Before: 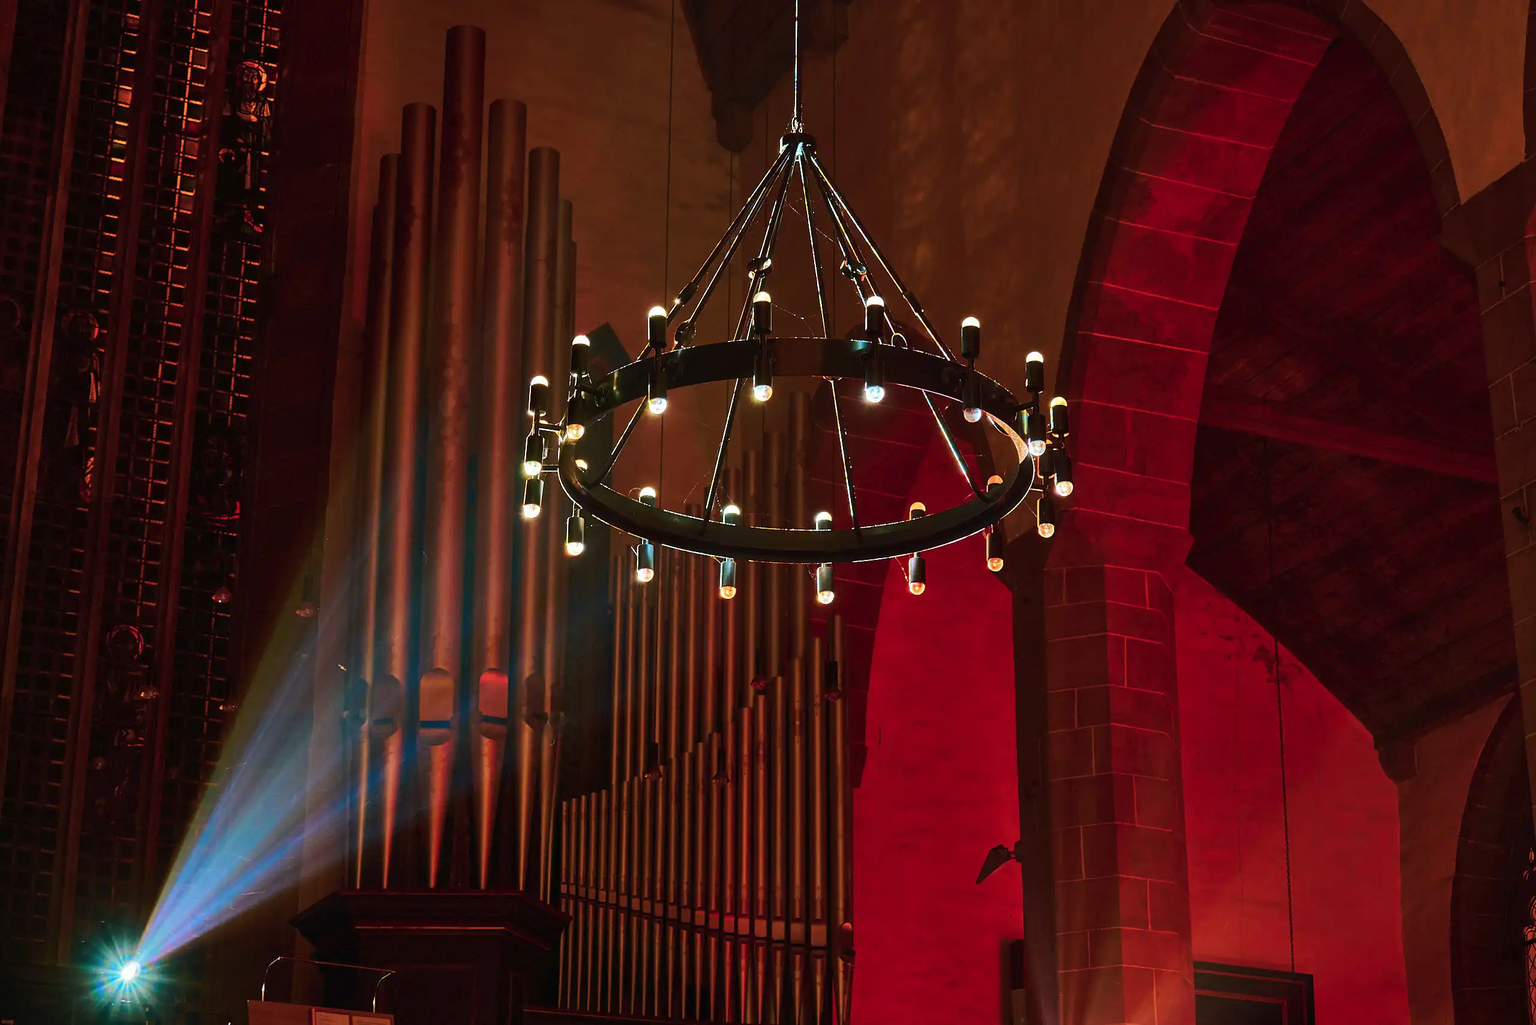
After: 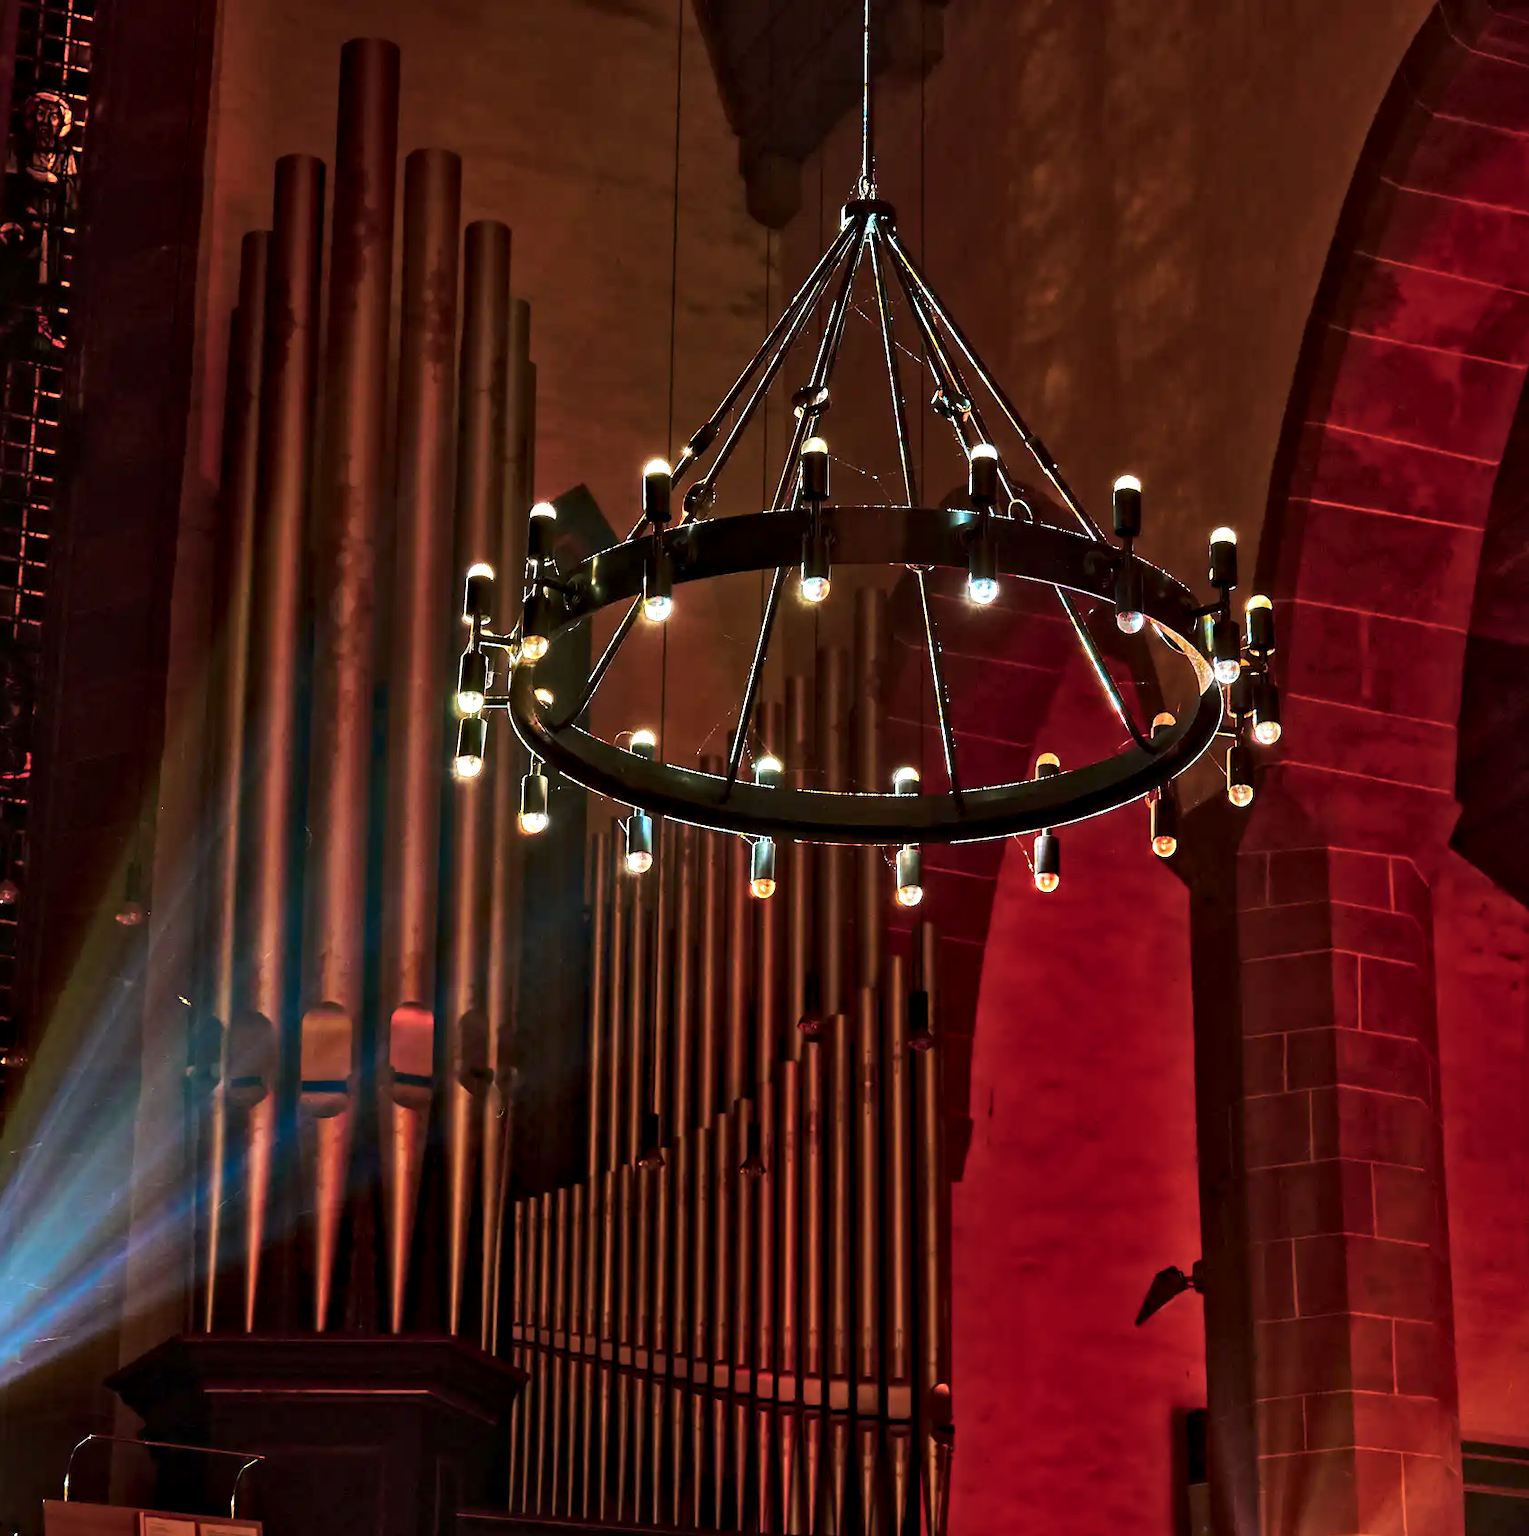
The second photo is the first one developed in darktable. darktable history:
crop and rotate: left 14.292%, right 19.269%
contrast equalizer: octaves 7, y [[0.511, 0.558, 0.631, 0.632, 0.559, 0.512], [0.5 ×6], [0.507, 0.559, 0.627, 0.644, 0.647, 0.647], [0 ×6], [0 ×6]]
